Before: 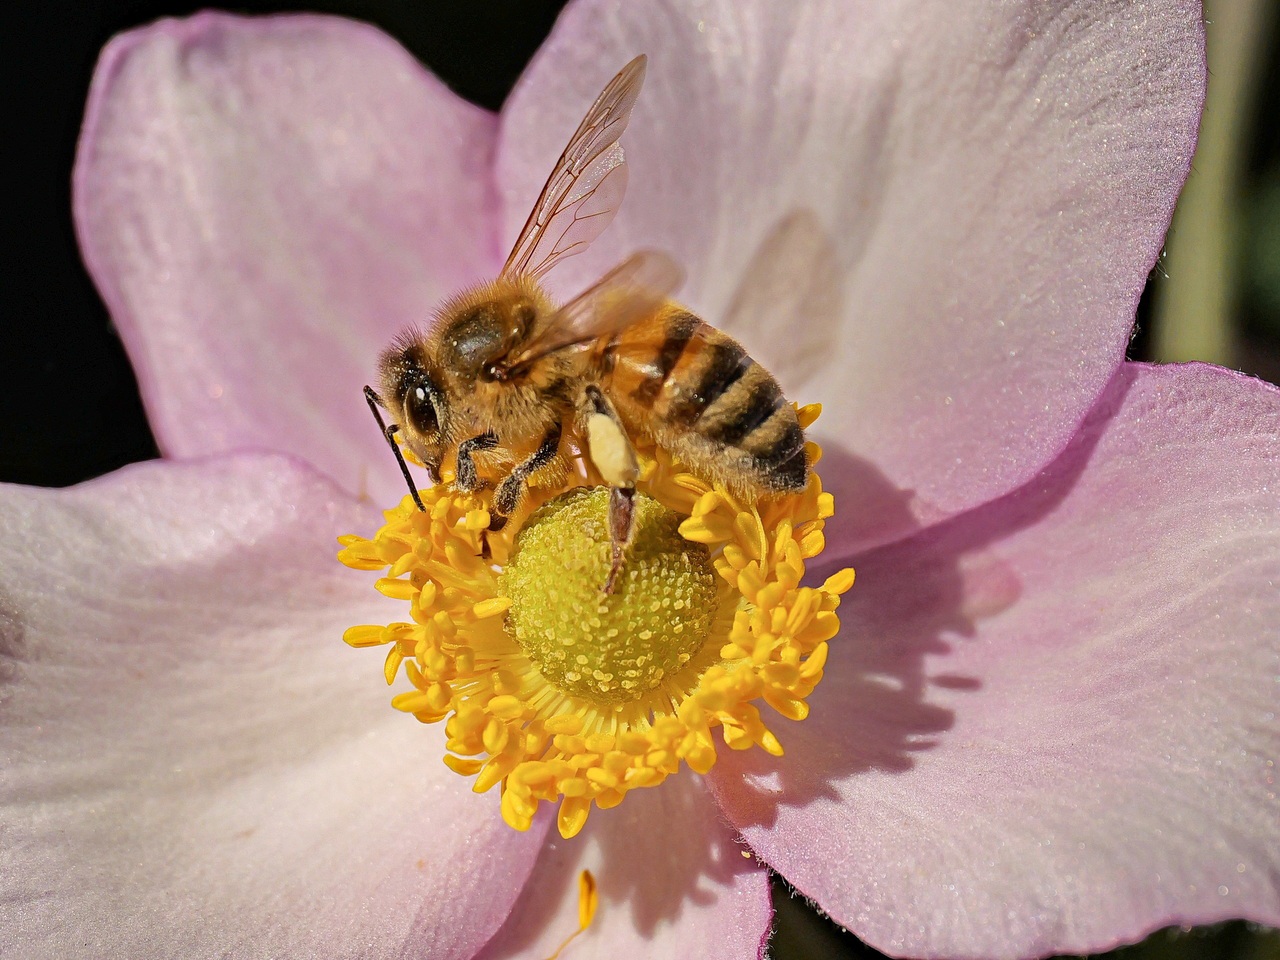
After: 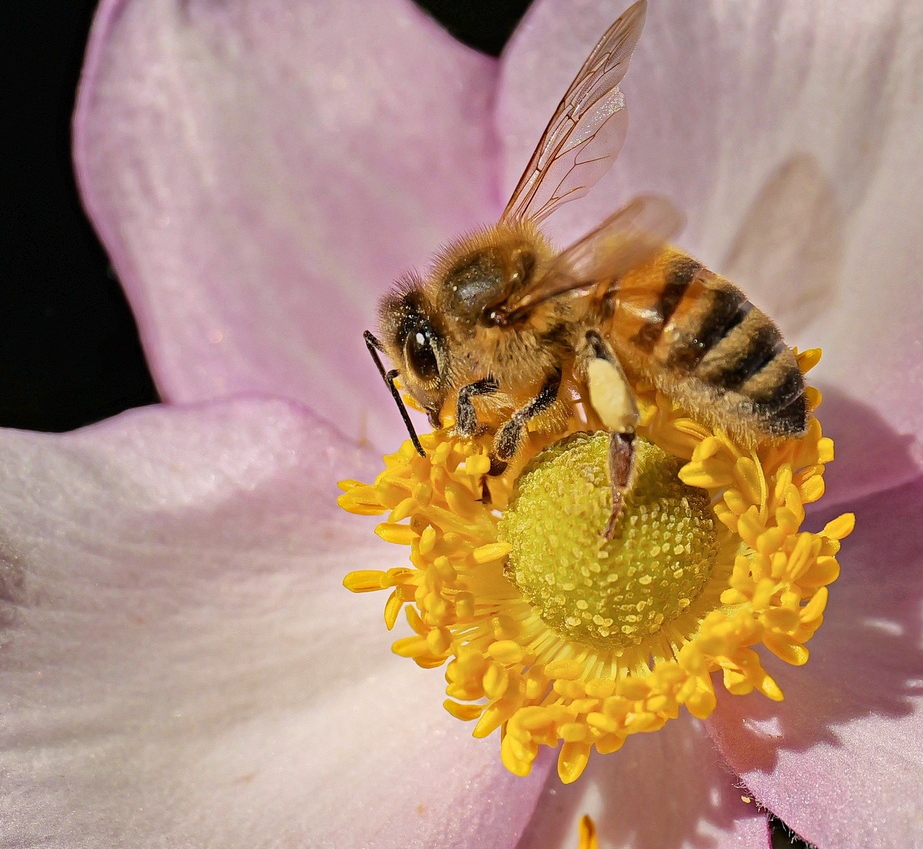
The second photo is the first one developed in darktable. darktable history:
crop: top 5.74%, right 27.864%, bottom 5.784%
